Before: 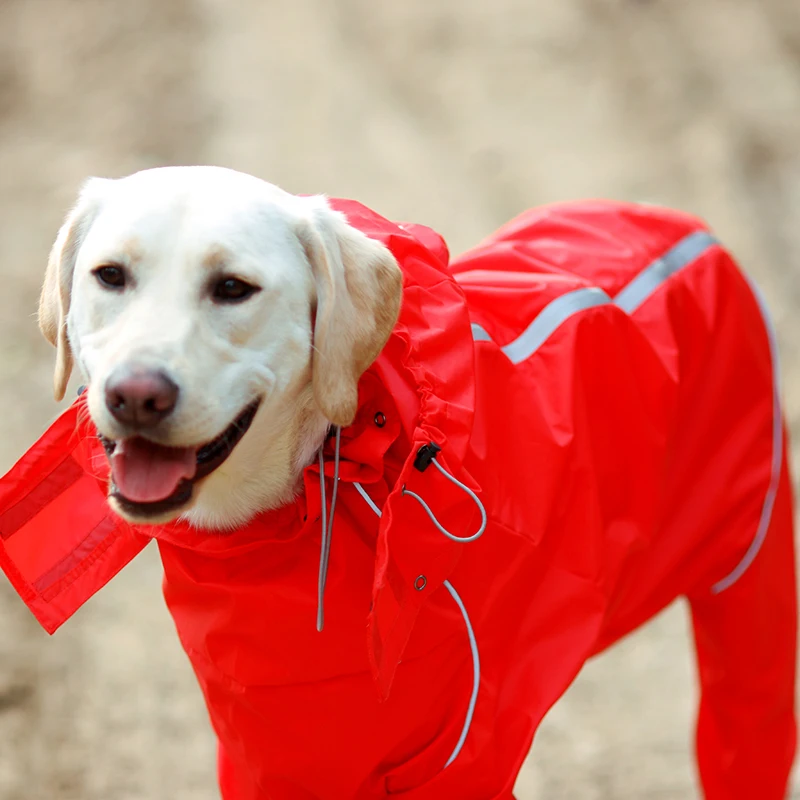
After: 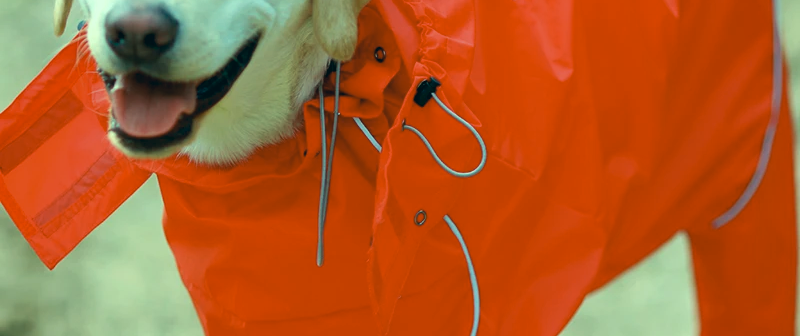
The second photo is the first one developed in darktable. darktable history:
color correction: highlights a* -19.3, highlights b* 9.8, shadows a* -20.53, shadows b* -10.83
crop: top 45.68%, bottom 12.141%
shadows and highlights: shadows 47.13, highlights -41.15, soften with gaussian
